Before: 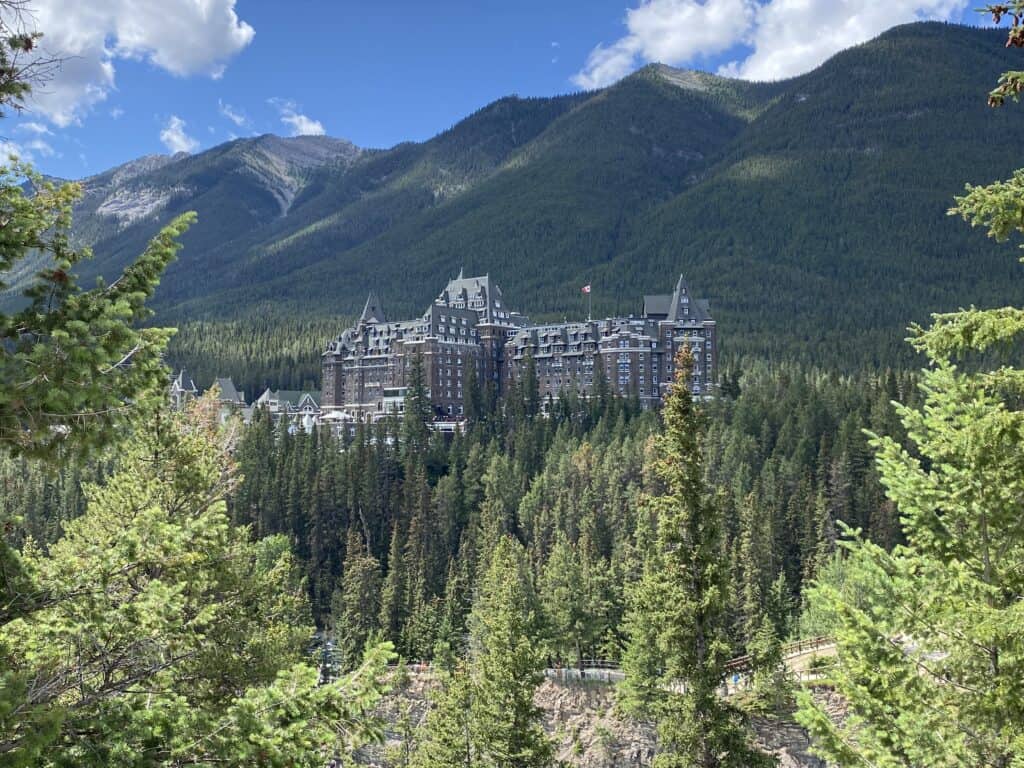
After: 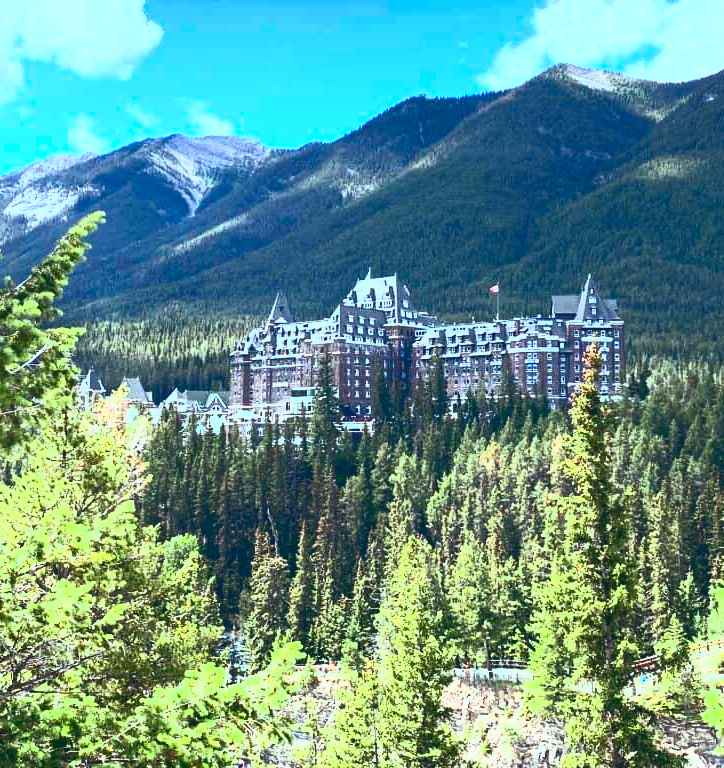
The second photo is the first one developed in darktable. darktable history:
crop and rotate: left 9.061%, right 20.142%
color balance: lift [1.003, 0.993, 1.001, 1.007], gamma [1.018, 1.072, 0.959, 0.928], gain [0.974, 0.873, 1.031, 1.127]
contrast brightness saturation: contrast 0.83, brightness 0.59, saturation 0.59
